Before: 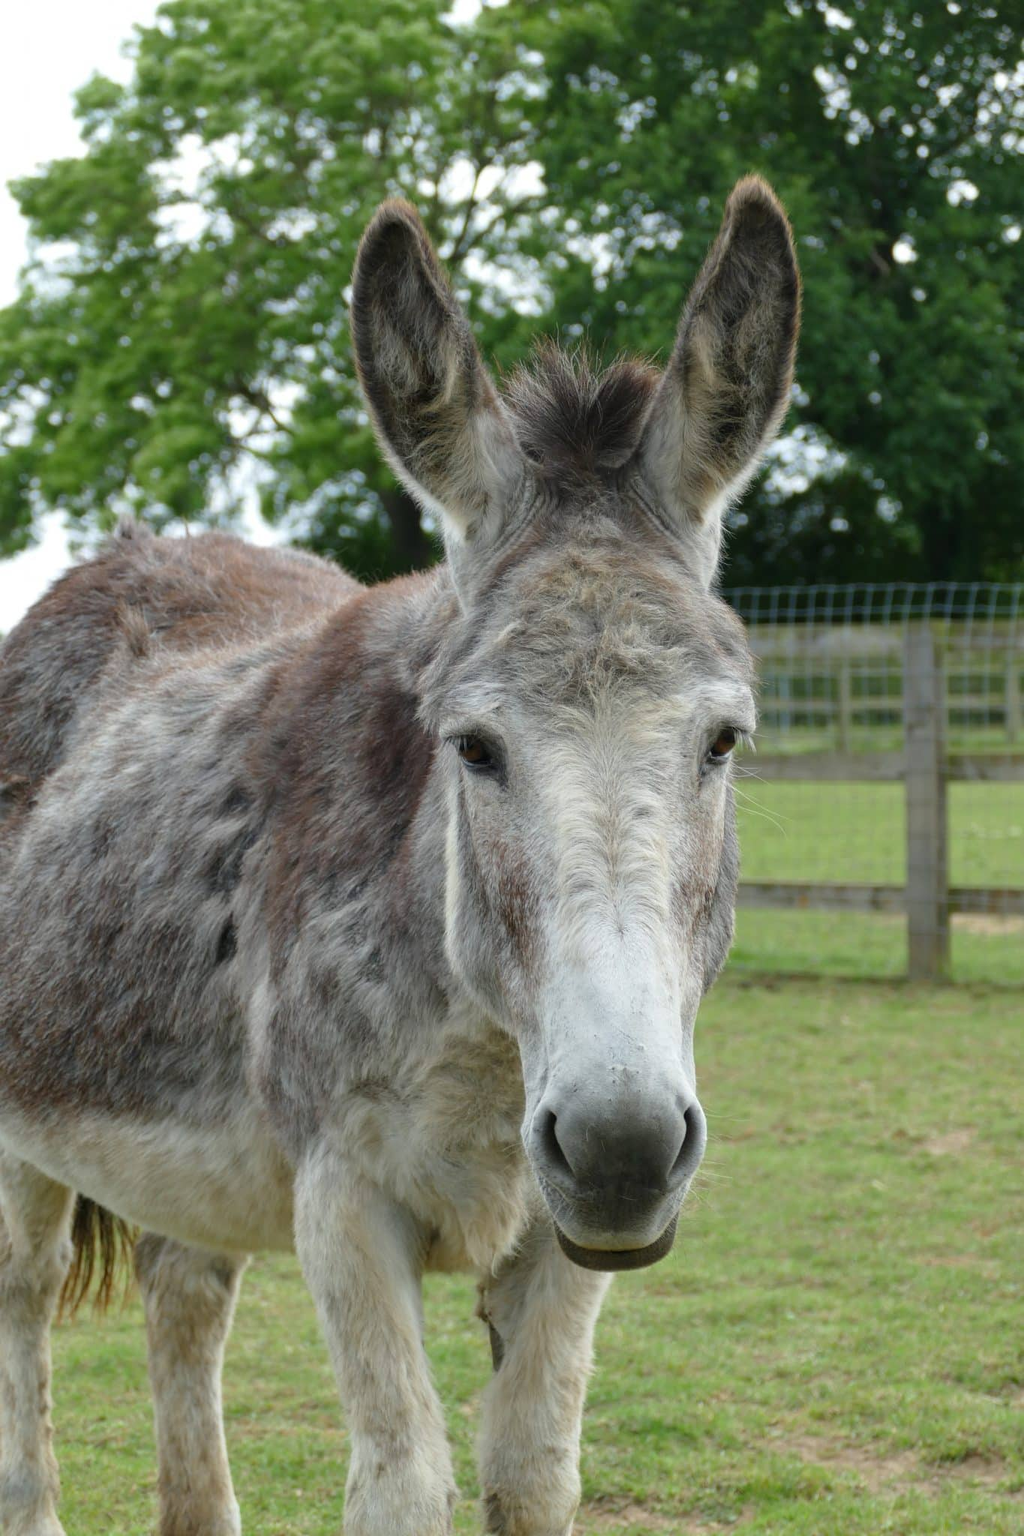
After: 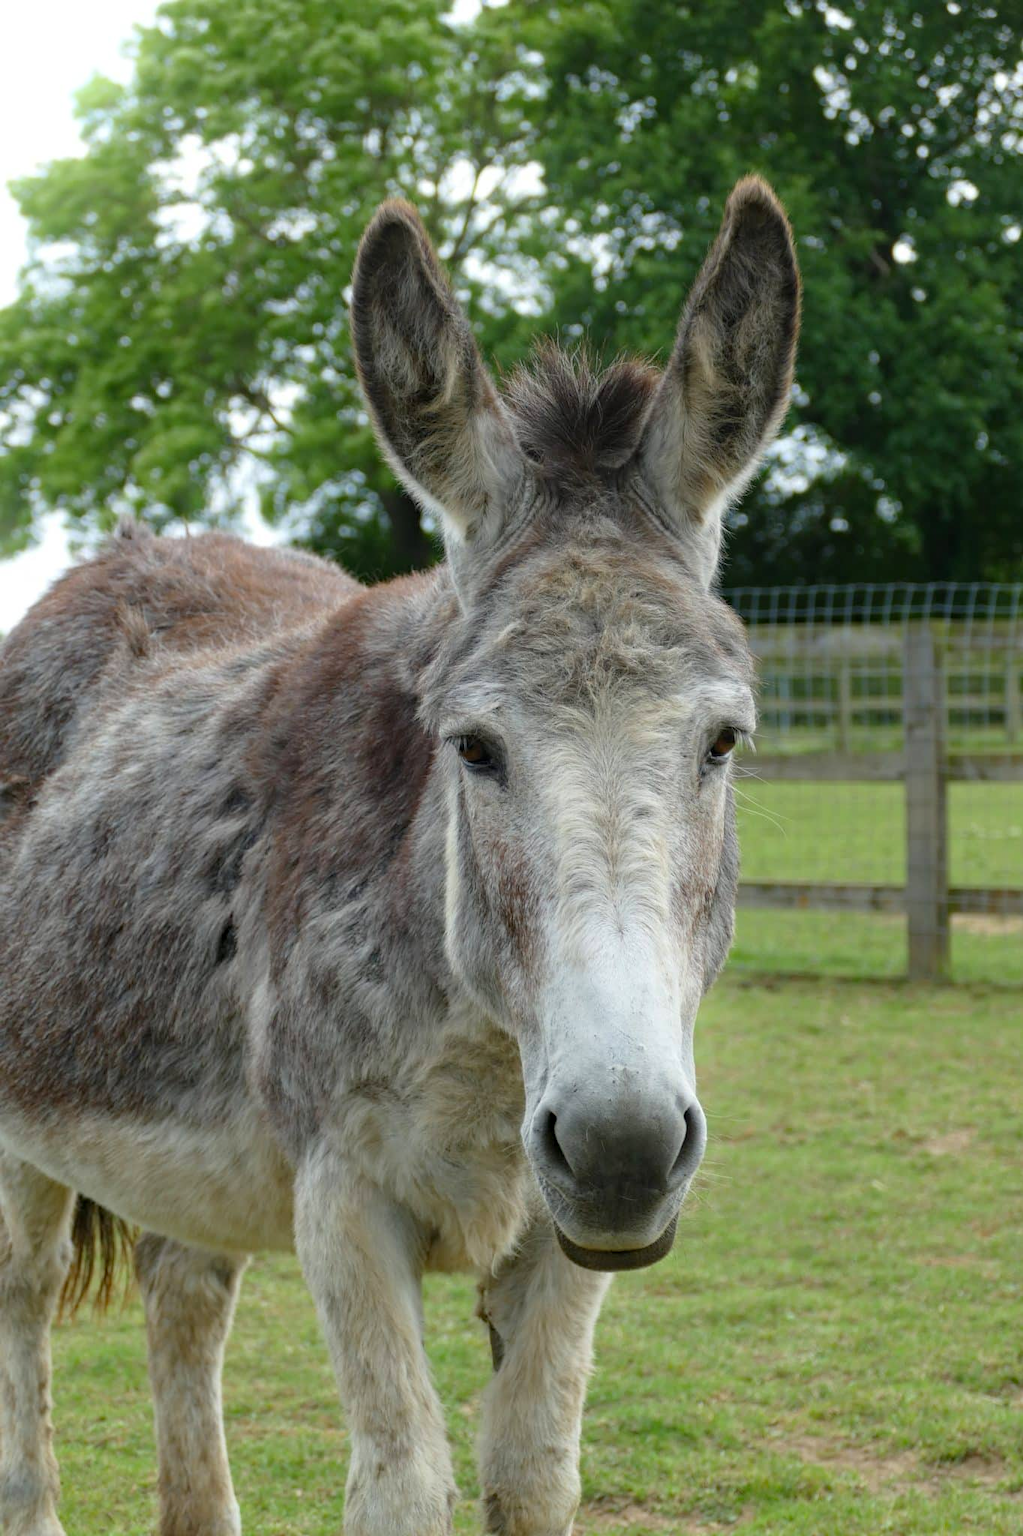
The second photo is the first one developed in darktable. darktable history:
haze removal: compatibility mode true, adaptive false
bloom: size 16%, threshold 98%, strength 20%
